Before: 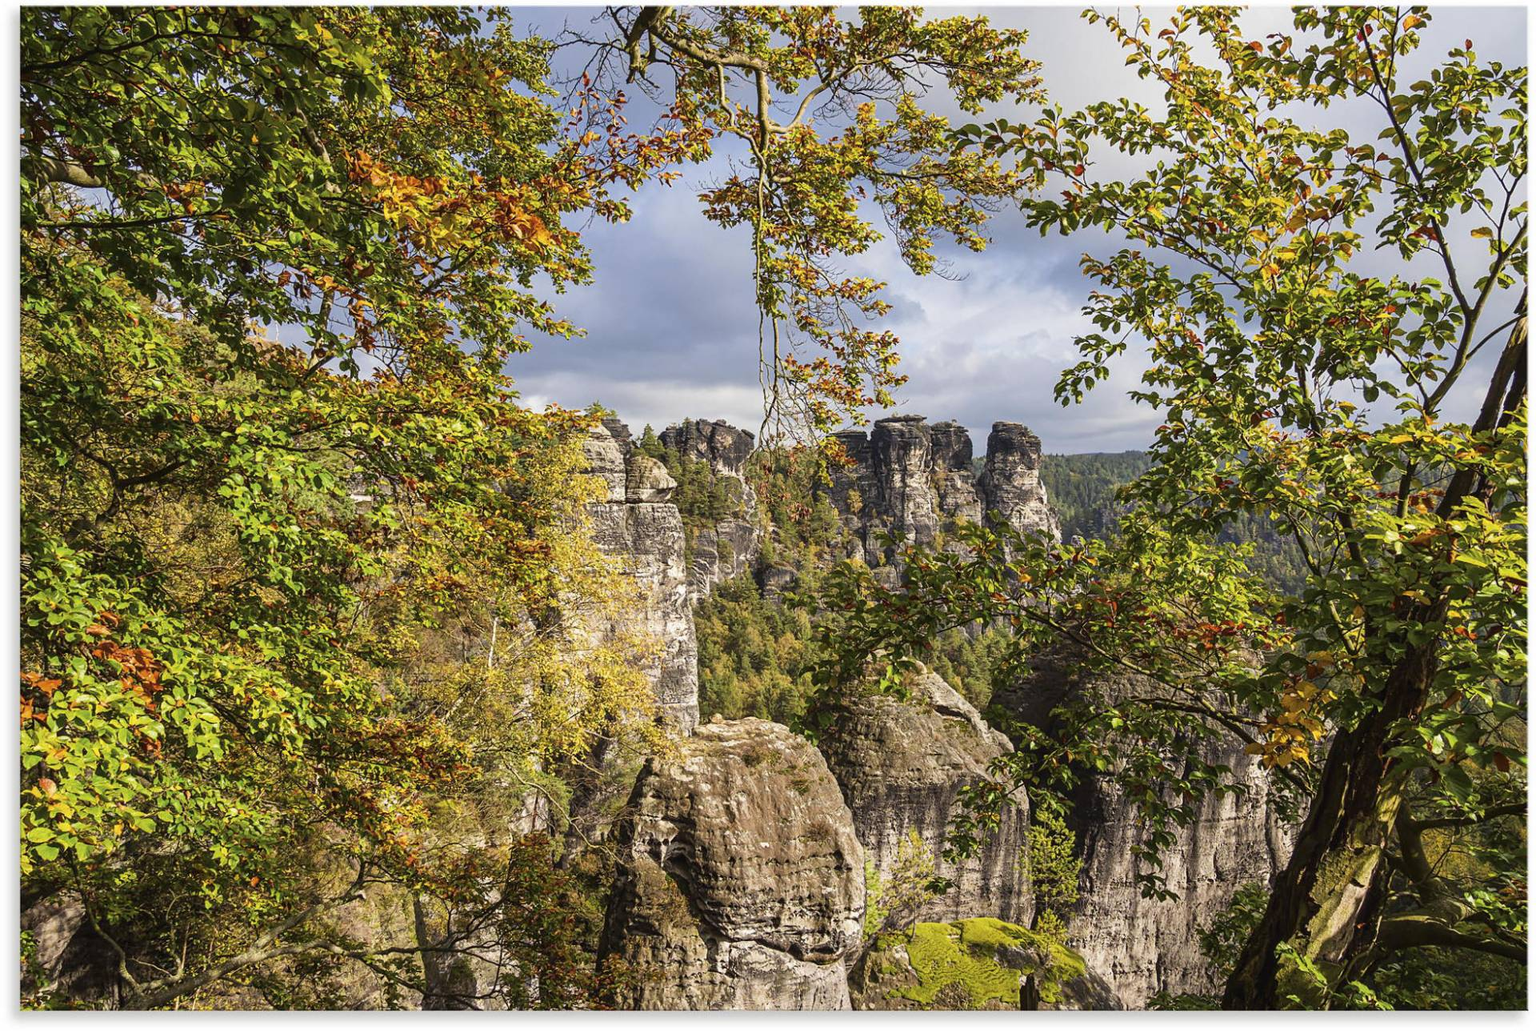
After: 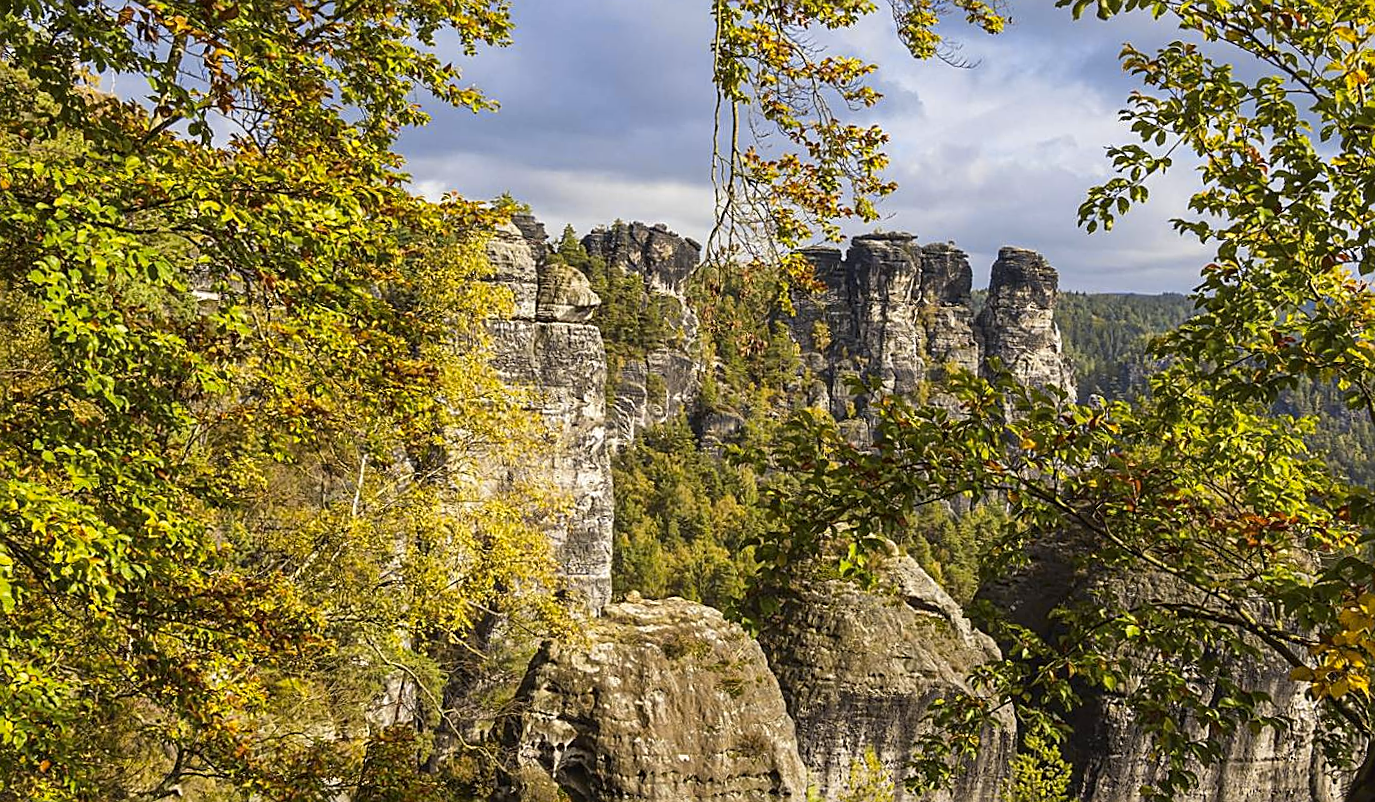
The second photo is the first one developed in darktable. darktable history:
sharpen: on, module defaults
color contrast: green-magenta contrast 0.85, blue-yellow contrast 1.25, unbound 0
crop and rotate: angle -3.37°, left 9.79%, top 20.73%, right 12.42%, bottom 11.82%
